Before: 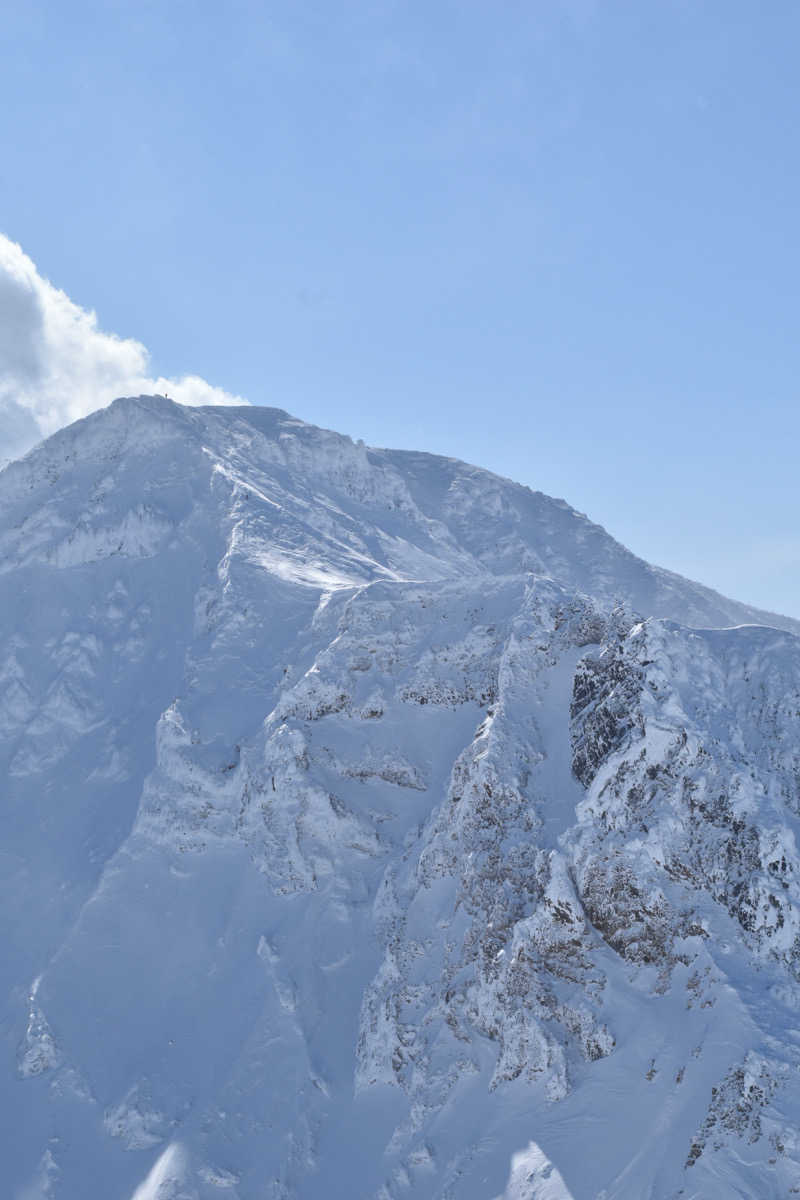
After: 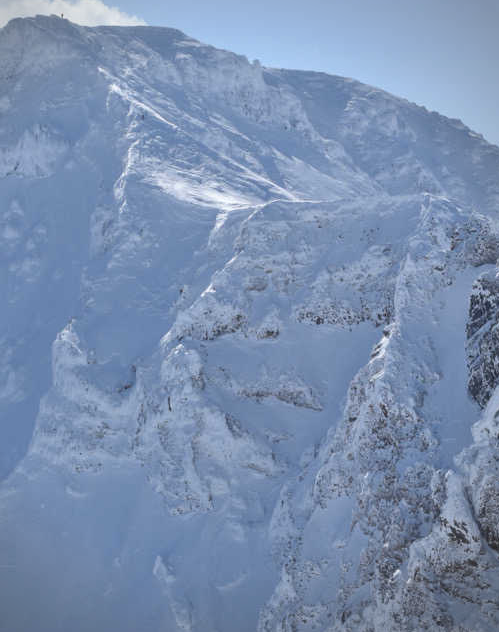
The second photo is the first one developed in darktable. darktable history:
vignetting: brightness -0.455, saturation -0.3, center (-0.12, -0.004)
crop: left 13.018%, top 31.713%, right 24.604%, bottom 15.607%
